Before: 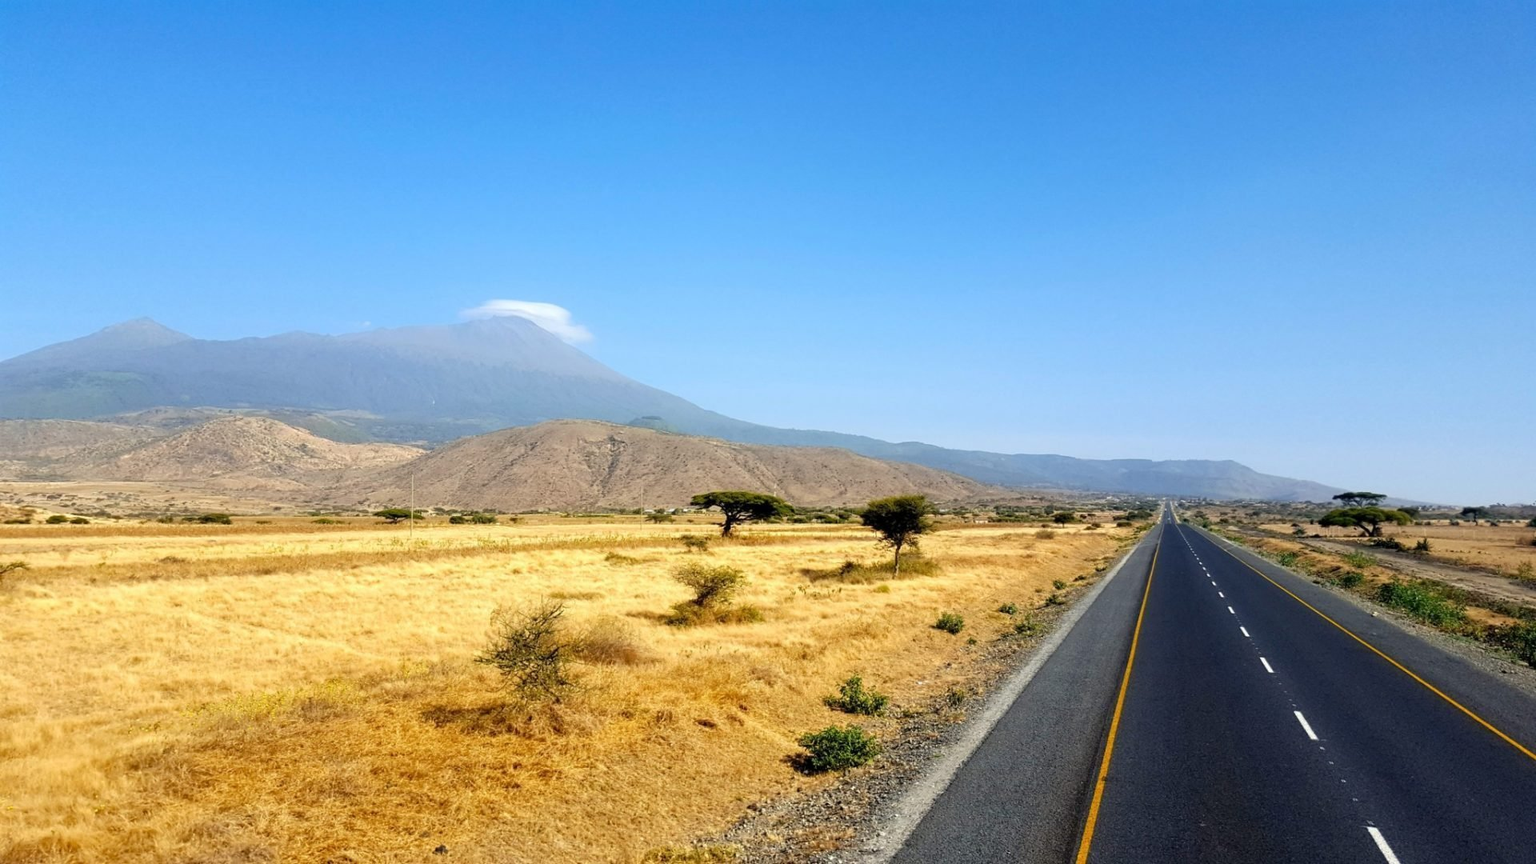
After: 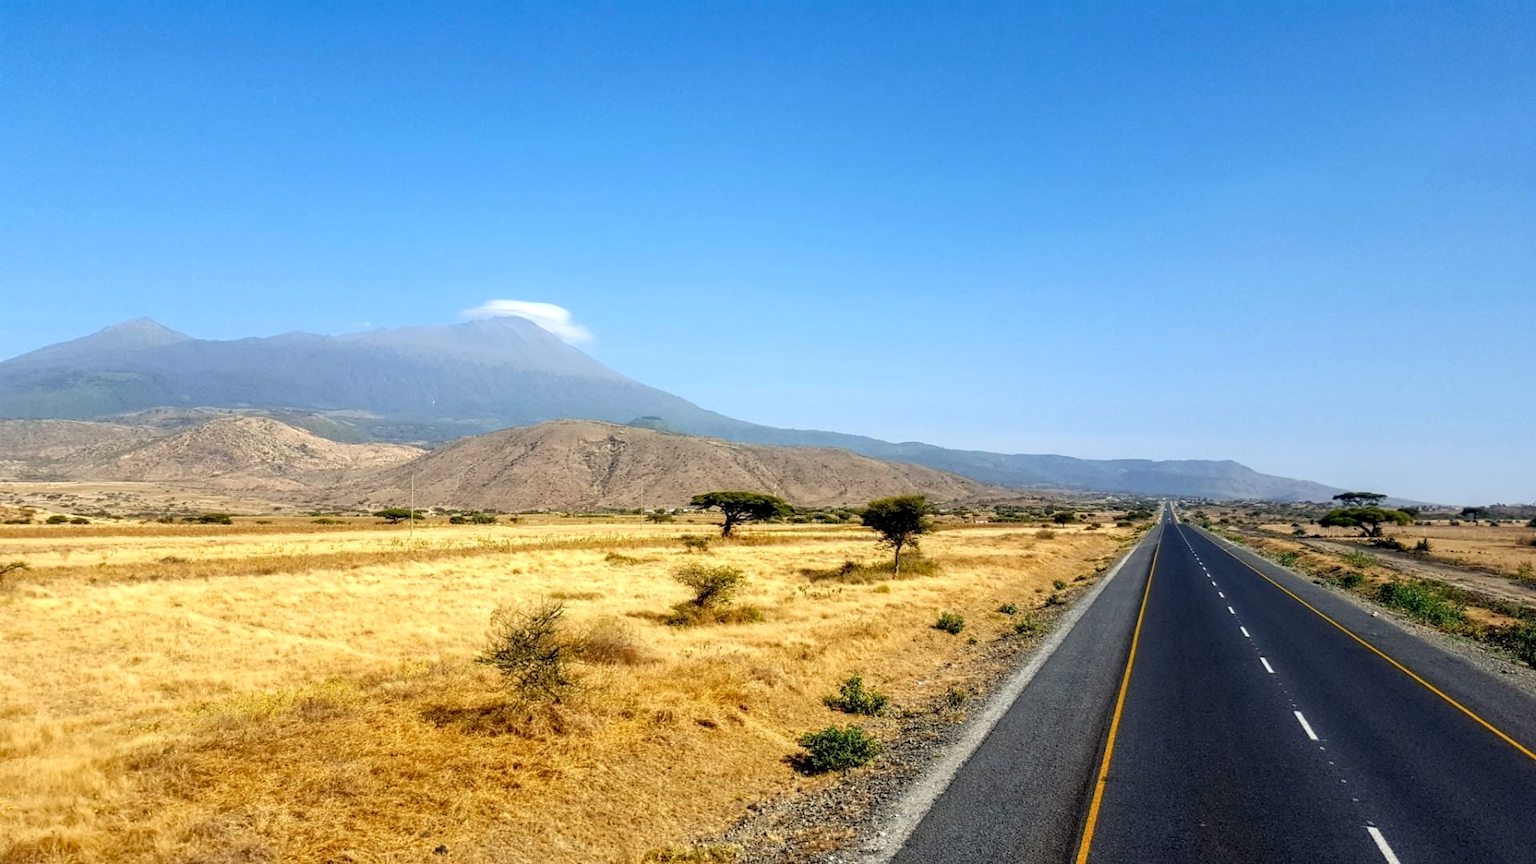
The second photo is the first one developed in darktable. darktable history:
local contrast: highlights 24%, detail 130%
